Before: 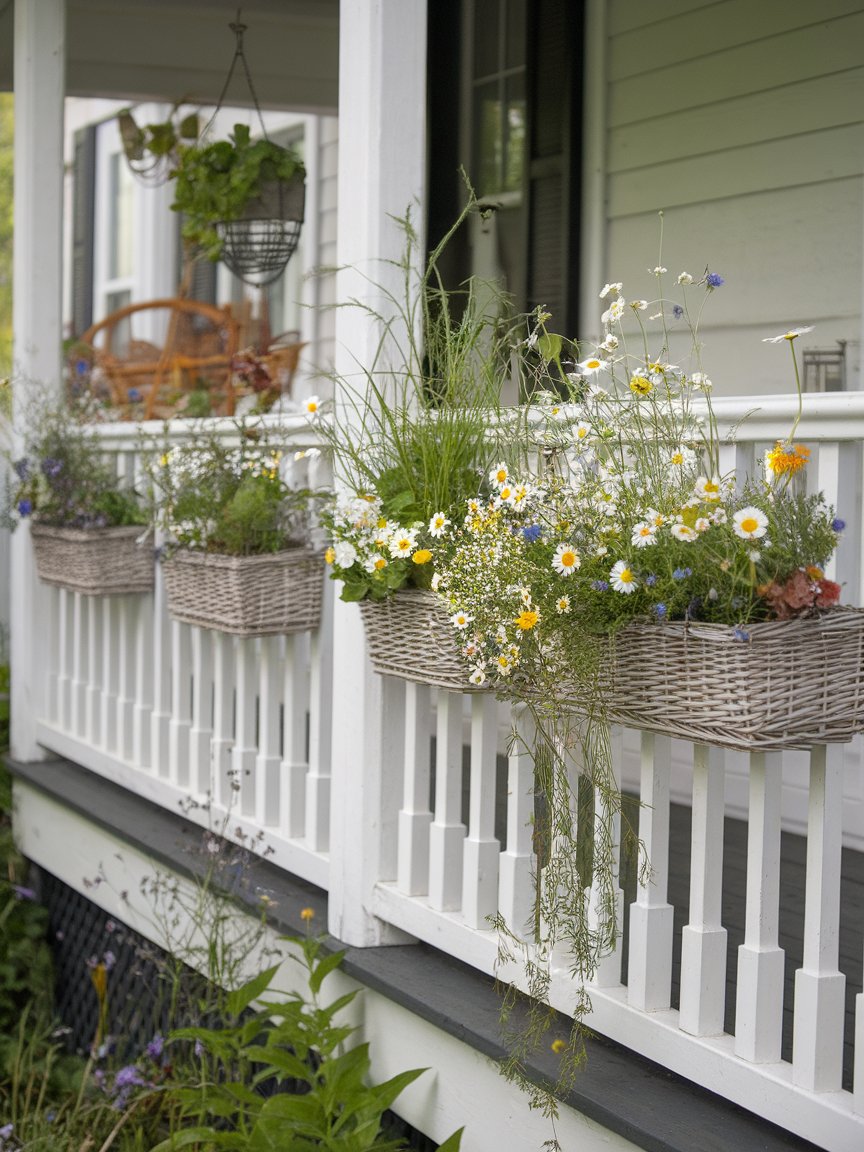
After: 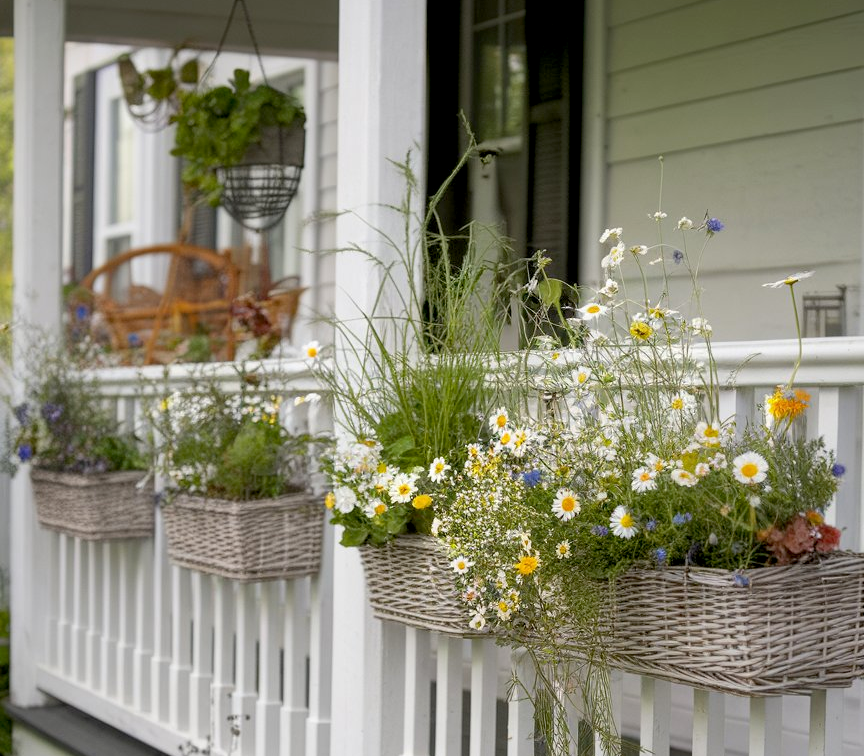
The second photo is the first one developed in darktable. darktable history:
crop and rotate: top 4.848%, bottom 29.503%
color balance rgb: on, module defaults
exposure: black level correction 0.011, compensate highlight preservation false
